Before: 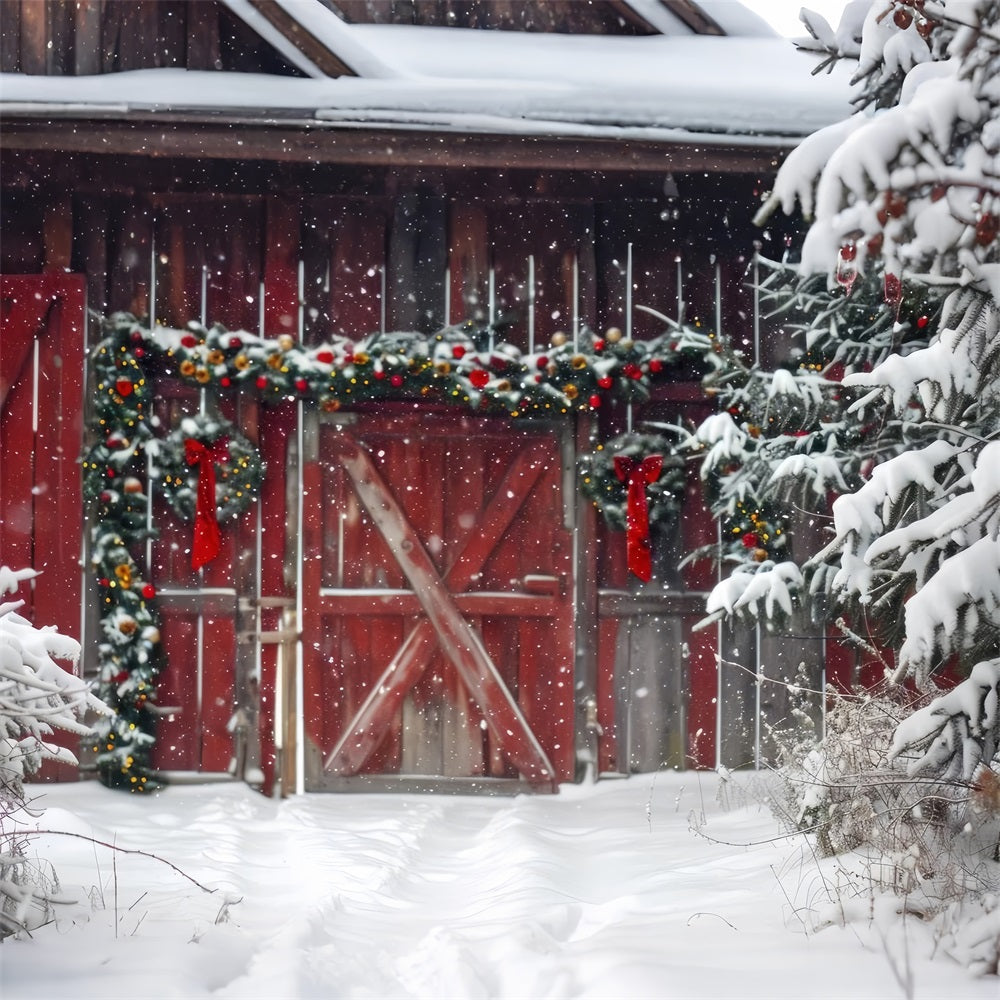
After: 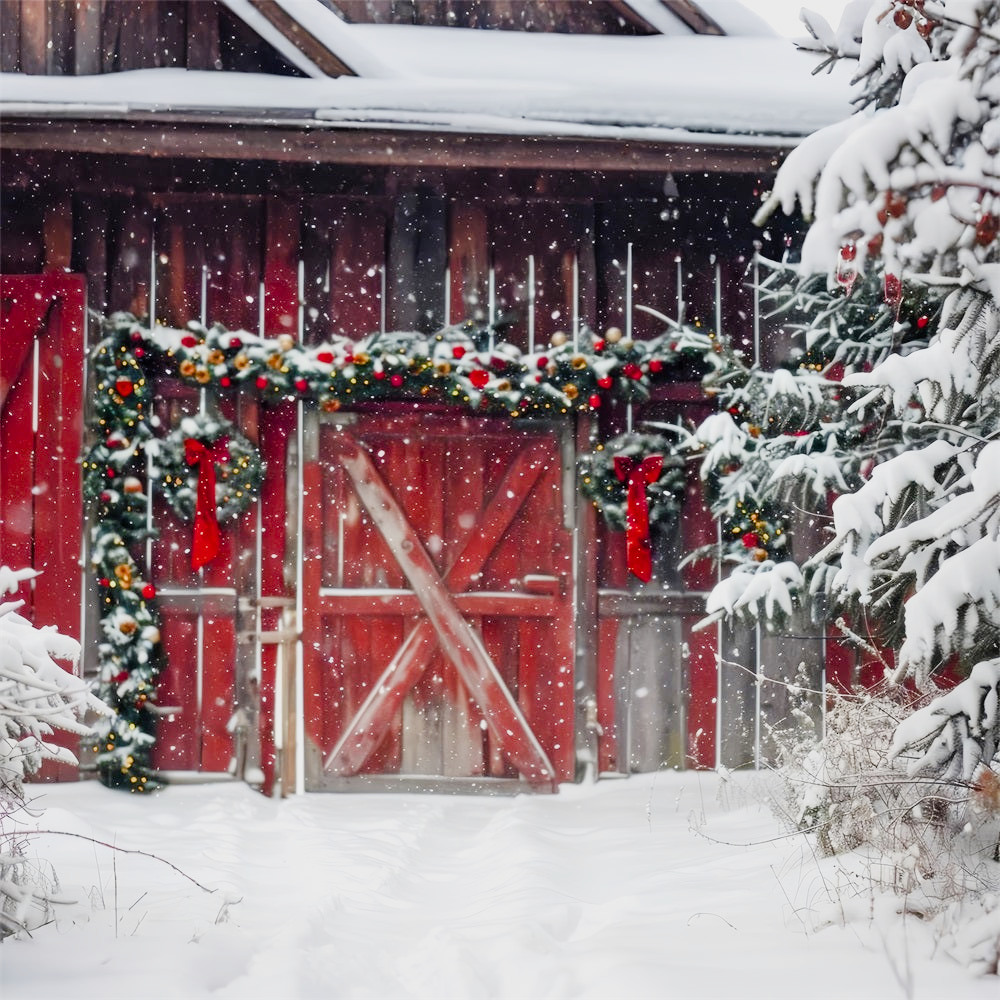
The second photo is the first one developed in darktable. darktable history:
filmic rgb: black relative exposure -7.65 EV, white relative exposure 4.56 EV, hardness 3.61, contrast 1.052
exposure: black level correction 0, exposure 0.692 EV, compensate highlight preservation false
color balance rgb: linear chroma grading › global chroma 2.074%, linear chroma grading › mid-tones -1.266%, perceptual saturation grading › global saturation 20%, perceptual saturation grading › highlights -49.786%, perceptual saturation grading › shadows 25.646%
